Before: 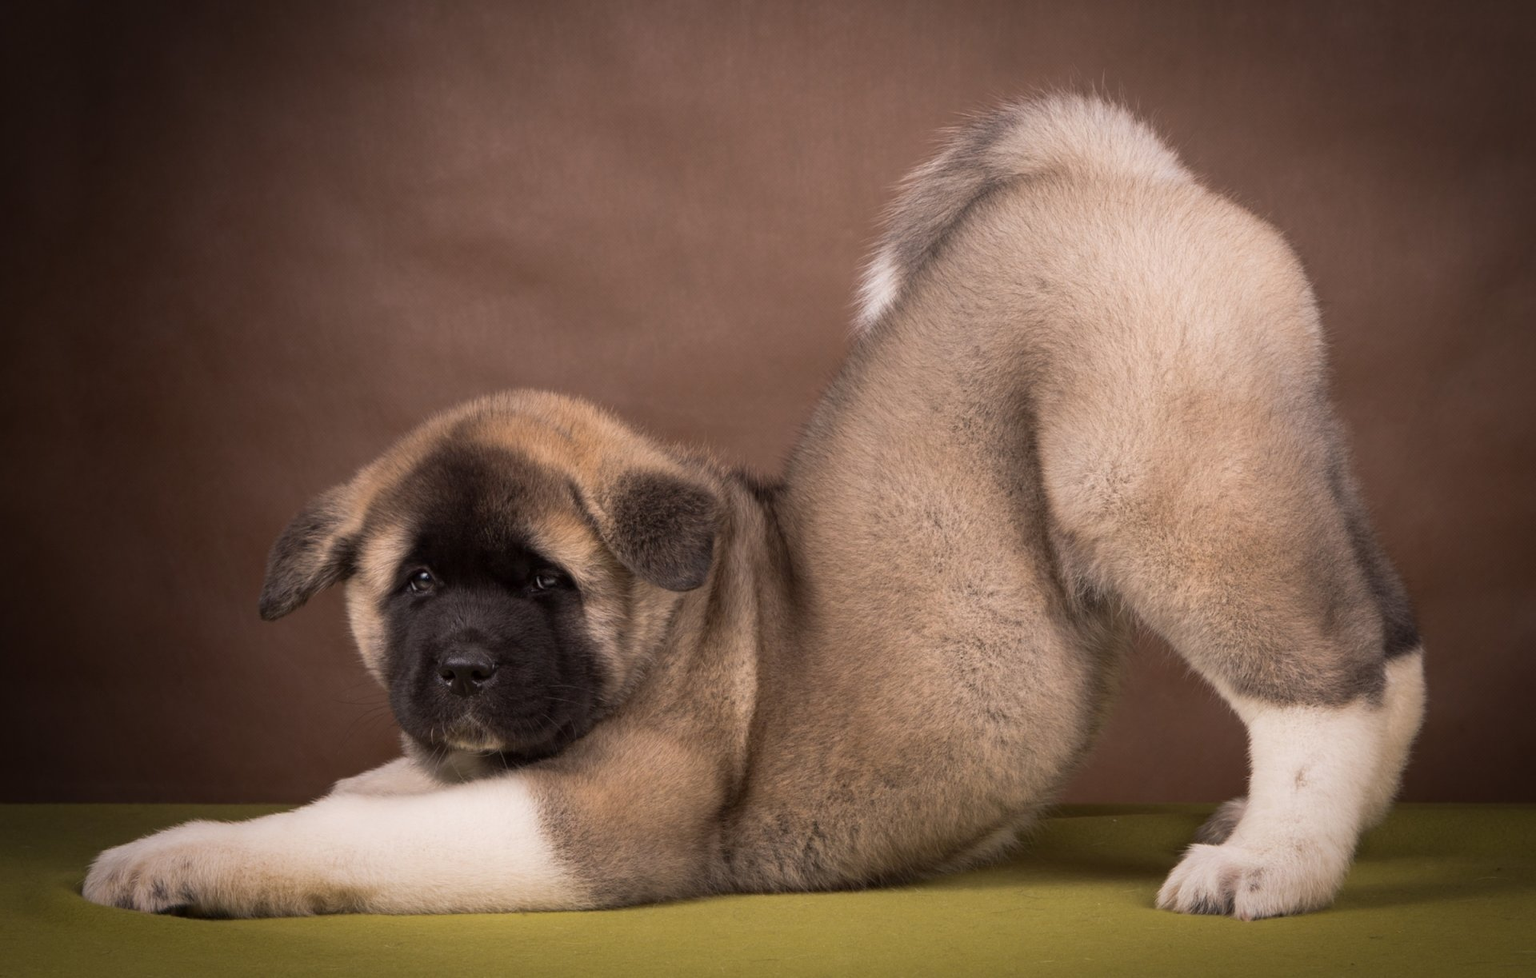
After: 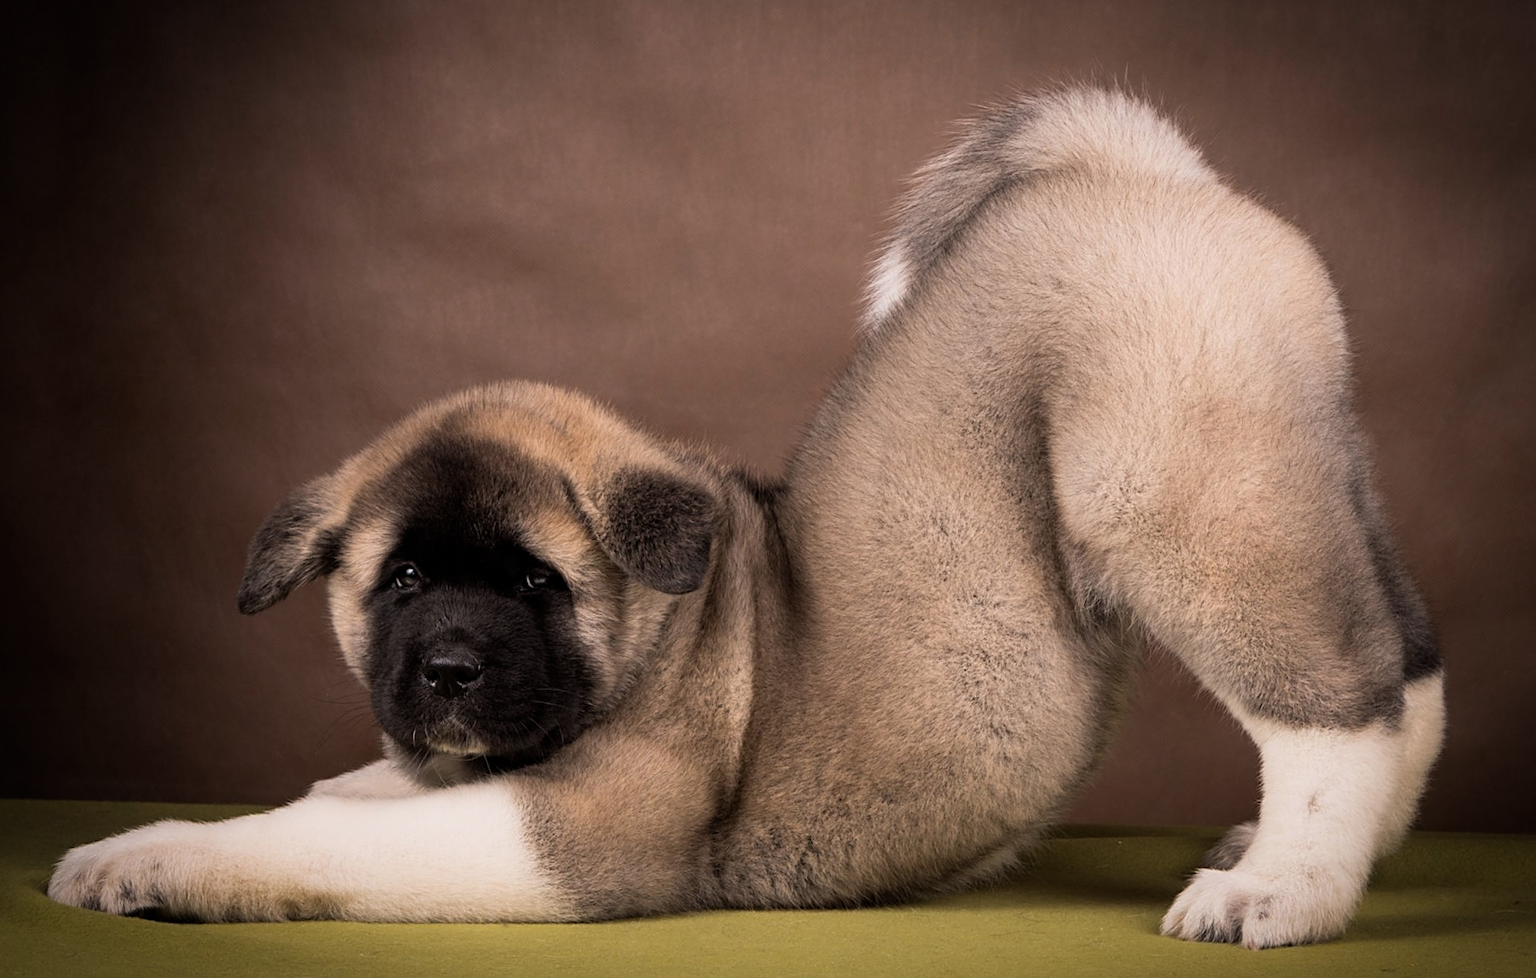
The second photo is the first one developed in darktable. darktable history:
crop and rotate: angle -1.35°
filmic rgb: middle gray luminance 21.78%, black relative exposure -14 EV, white relative exposure 2.96 EV, threshold 3.05 EV, target black luminance 0%, hardness 8.83, latitude 60.15%, contrast 1.204, highlights saturation mix 4.75%, shadows ↔ highlights balance 40.9%, enable highlight reconstruction true
sharpen: on, module defaults
